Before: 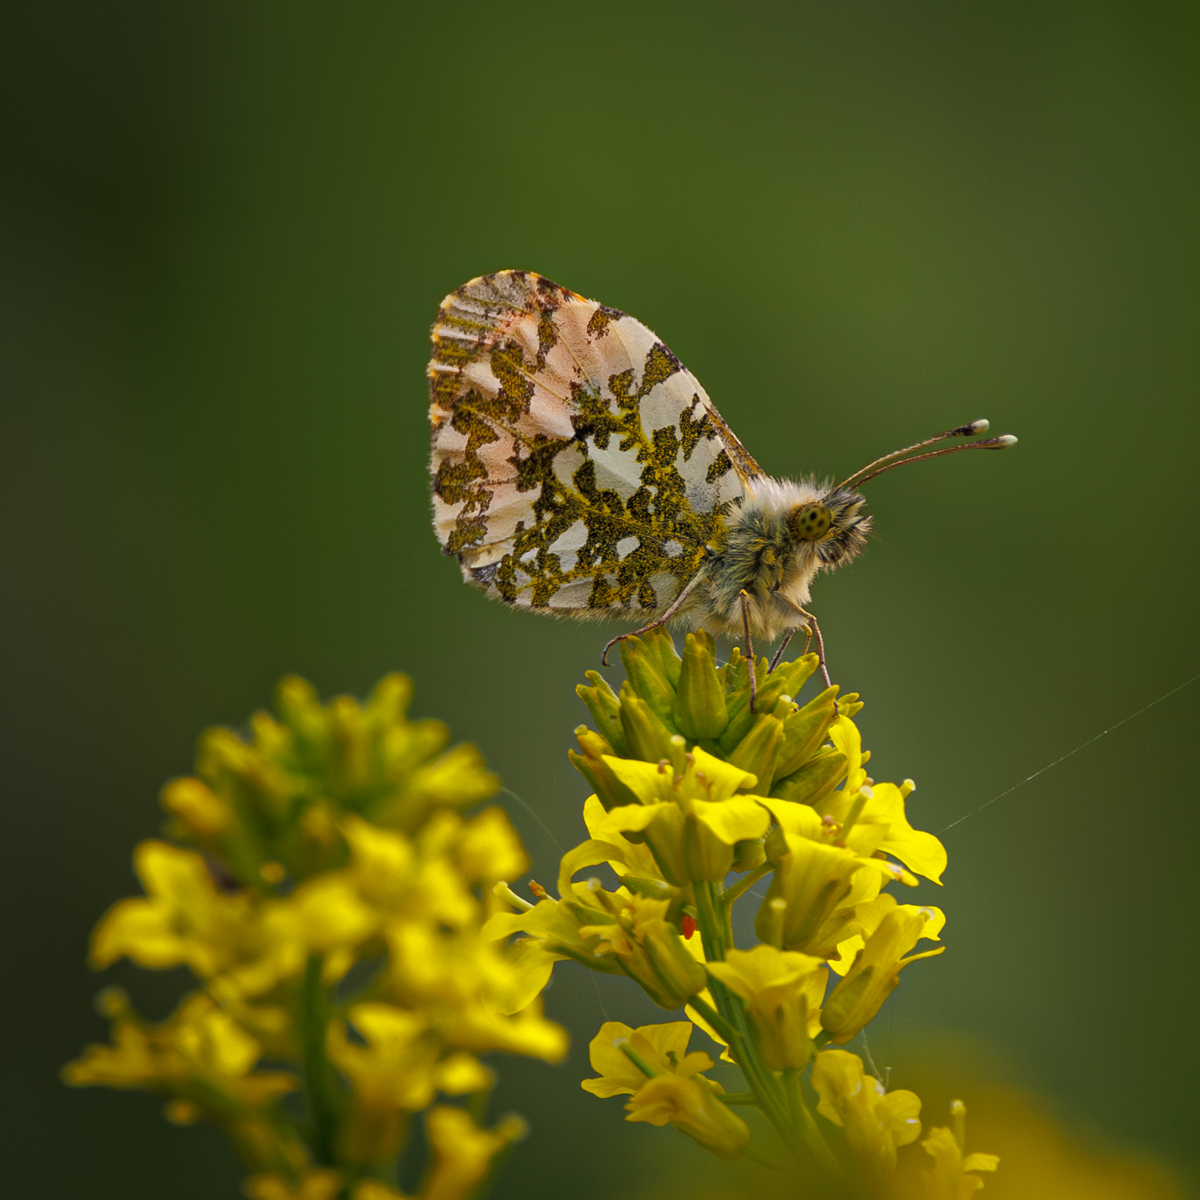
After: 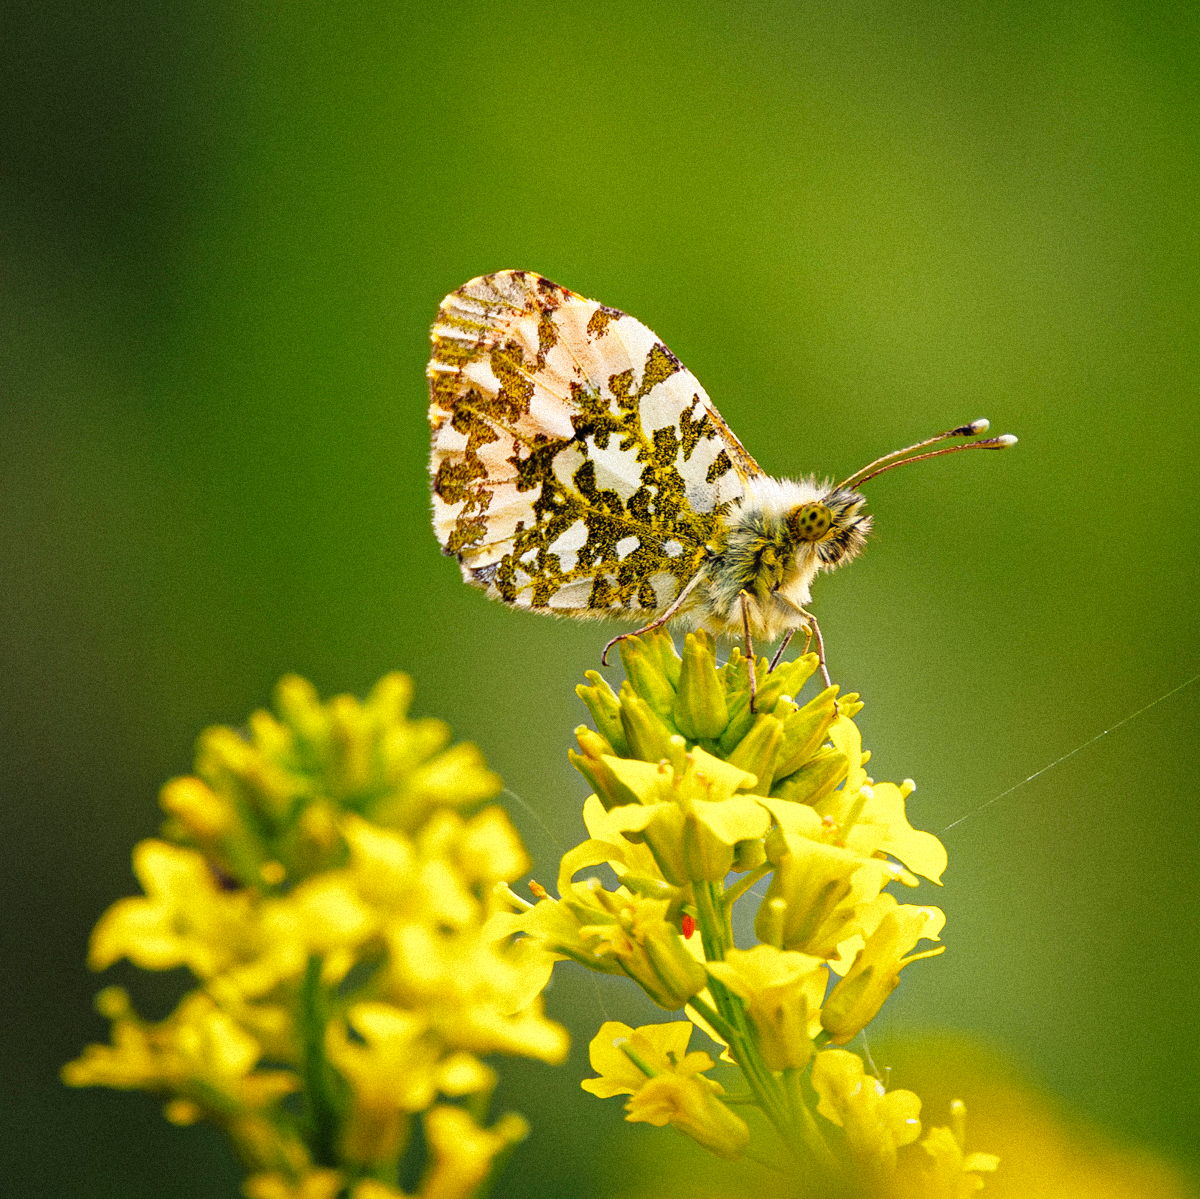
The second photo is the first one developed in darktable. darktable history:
grain: mid-tones bias 0%
crop: bottom 0.071%
base curve: curves: ch0 [(0, 0) (0.028, 0.03) (0.105, 0.232) (0.387, 0.748) (0.754, 0.968) (1, 1)], fusion 1, exposure shift 0.576, preserve colors none
